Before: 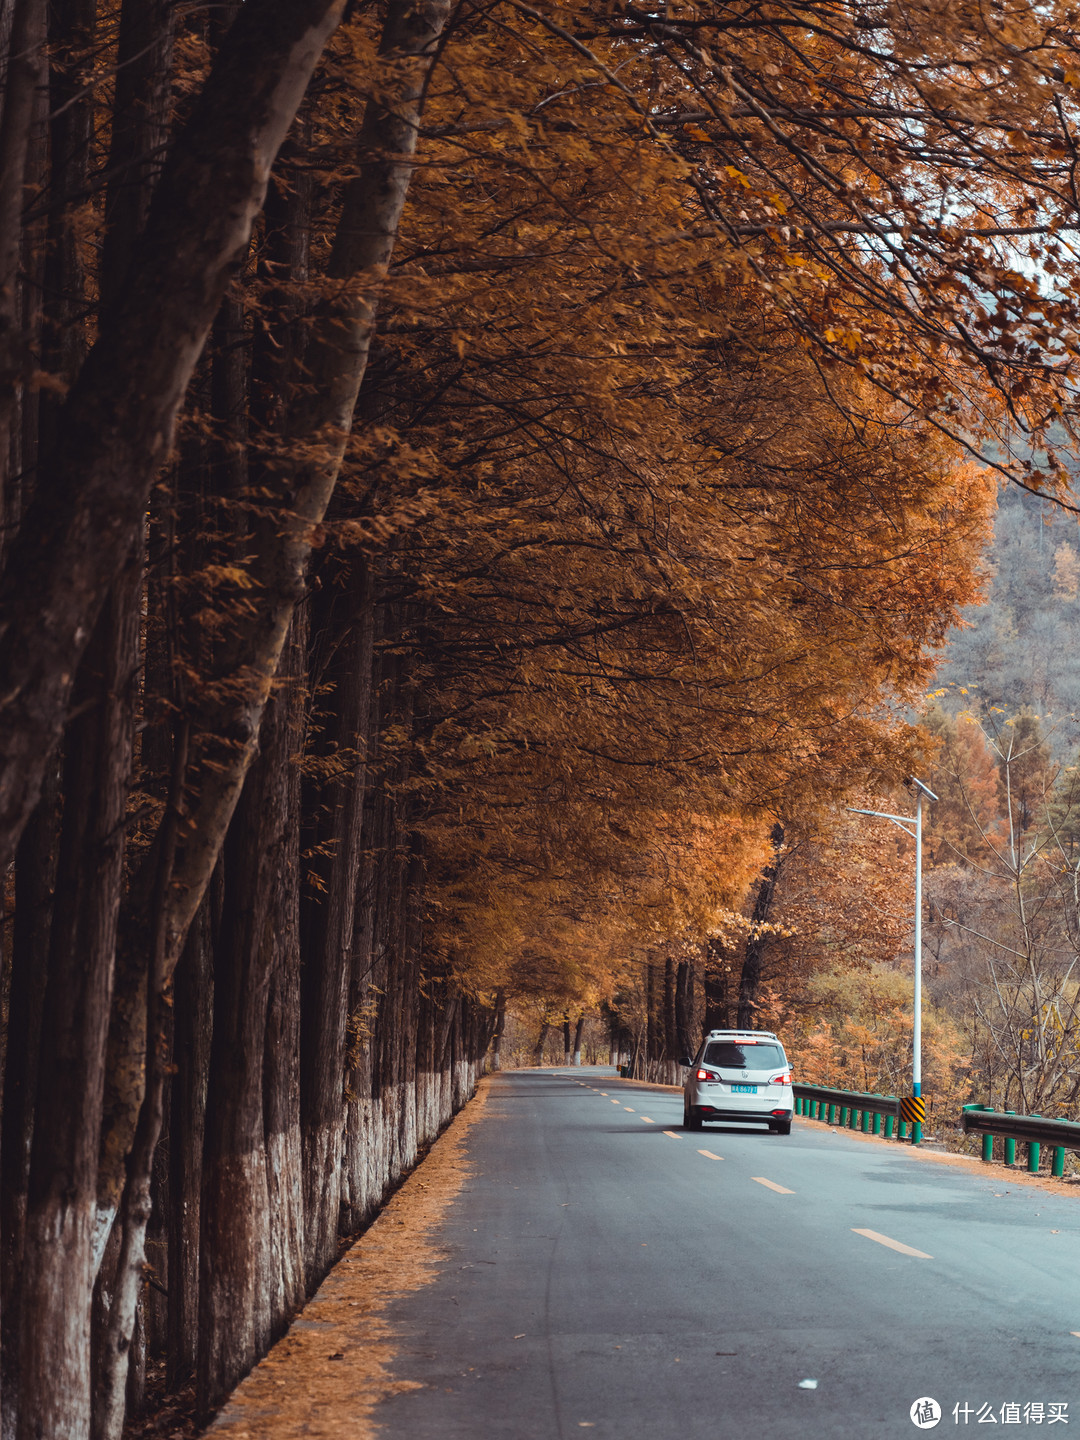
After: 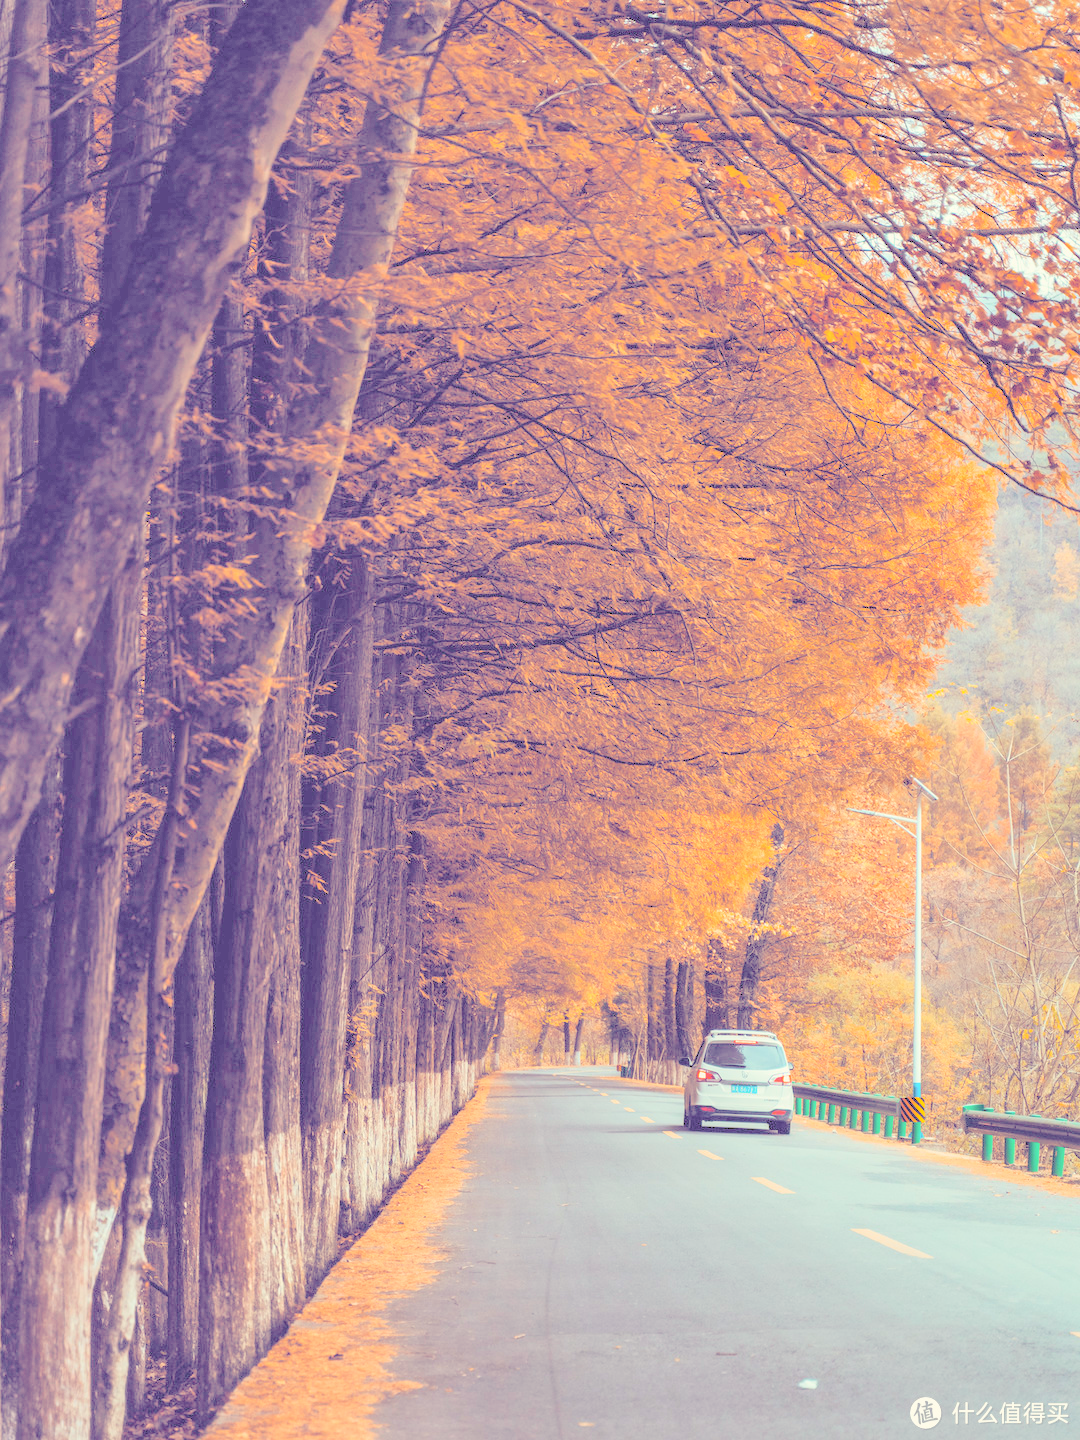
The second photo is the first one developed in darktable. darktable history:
color balance rgb: global offset › luminance -0.296%, global offset › chroma 0.317%, global offset › hue 261.53°, perceptual saturation grading › global saturation 25.276%, perceptual brilliance grading › global brilliance 1.473%, perceptual brilliance grading › highlights -3.614%, contrast -29.421%
local contrast: detail 144%
contrast brightness saturation: brightness 0.988
color correction: highlights a* -1.28, highlights b* 10.06, shadows a* 0.558, shadows b* 18.94
